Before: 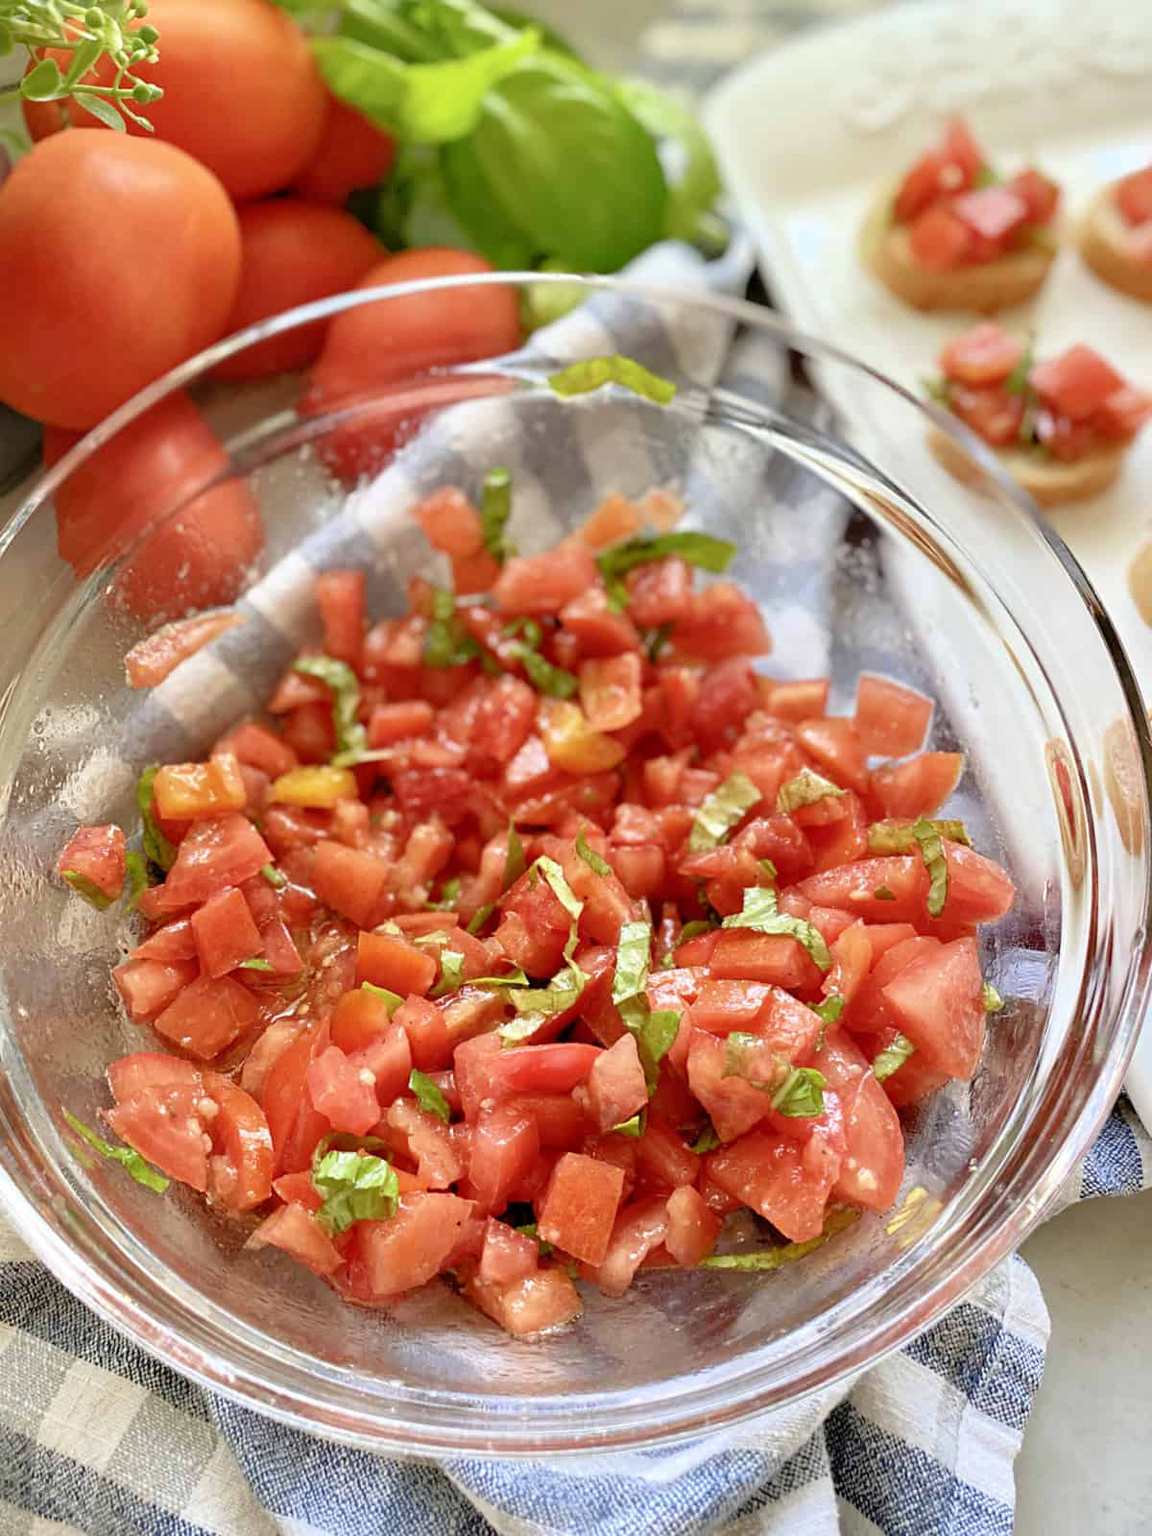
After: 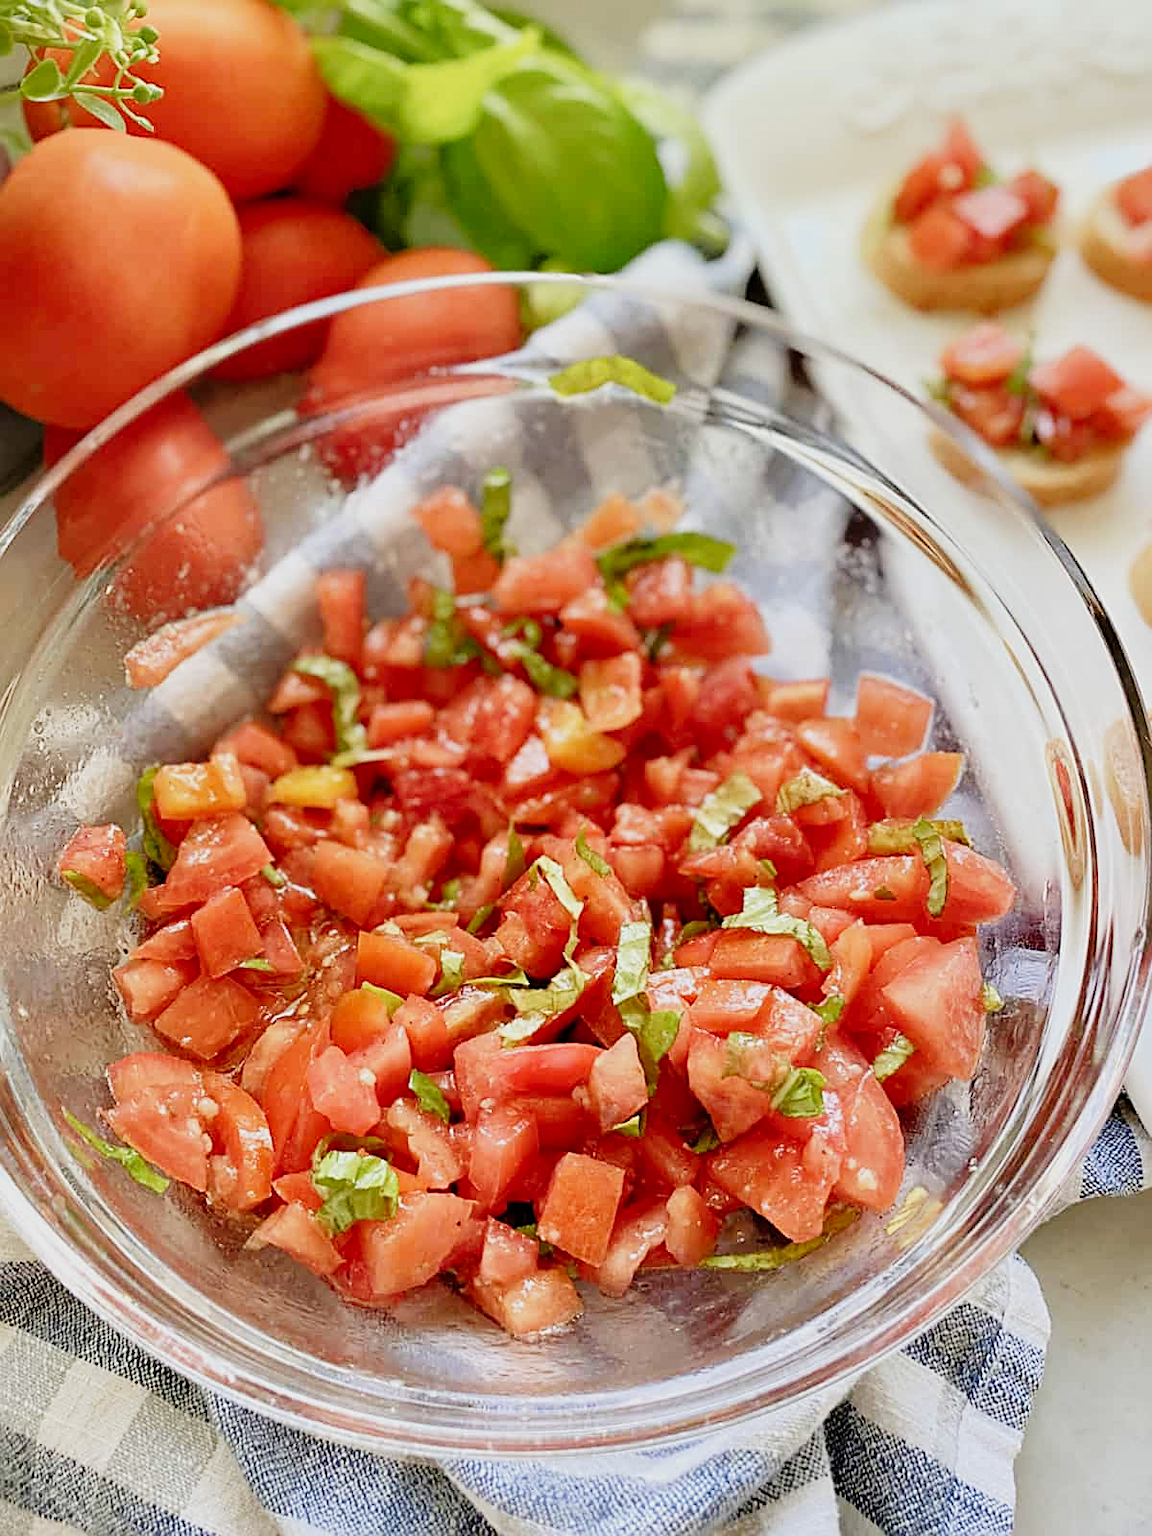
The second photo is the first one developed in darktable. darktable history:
tone curve: curves: ch0 [(0, 0) (0.091, 0.066) (0.184, 0.16) (0.491, 0.519) (0.748, 0.765) (1, 0.919)]; ch1 [(0, 0) (0.179, 0.173) (0.322, 0.32) (0.424, 0.424) (0.502, 0.504) (0.56, 0.578) (0.631, 0.675) (0.777, 0.806) (1, 1)]; ch2 [(0, 0) (0.434, 0.447) (0.483, 0.487) (0.547, 0.573) (0.676, 0.673) (1, 1)], preserve colors none
sharpen: on, module defaults
